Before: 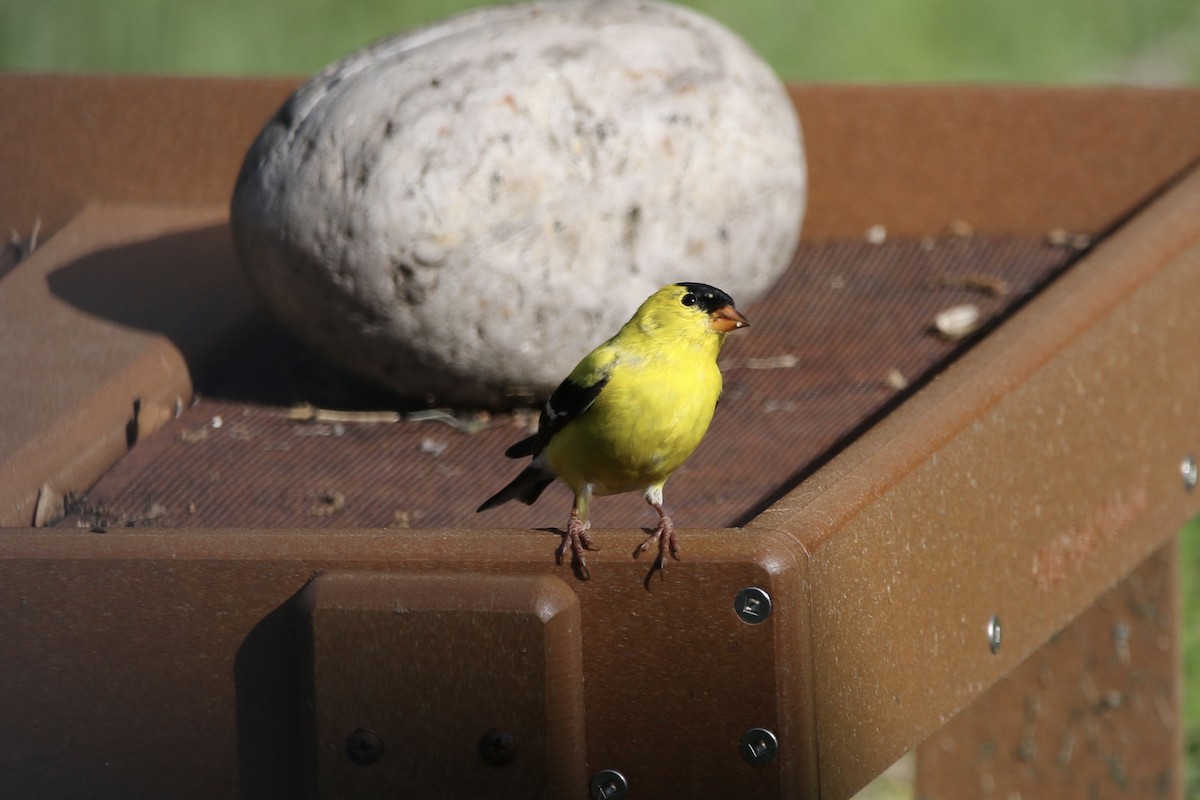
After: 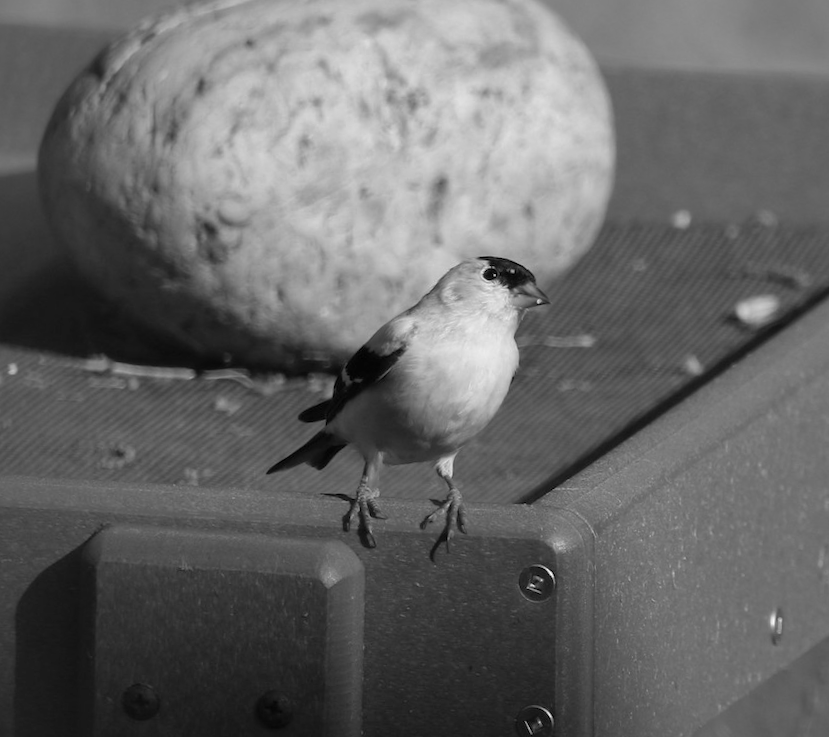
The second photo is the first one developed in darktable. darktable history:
color balance rgb: shadows lift › hue 87.51°, highlights gain › chroma 1.62%, highlights gain › hue 55.1°, global offset › chroma 0.06%, global offset › hue 253.66°, linear chroma grading › global chroma 0.5%, perceptual saturation grading › global saturation 16.38%
contrast brightness saturation: saturation -1
crop and rotate: angle -3.27°, left 14.277%, top 0.028%, right 10.766%, bottom 0.028%
base curve: curves: ch0 [(0, 0) (0.303, 0.277) (1, 1)]
vibrance: on, module defaults
shadows and highlights: on, module defaults
